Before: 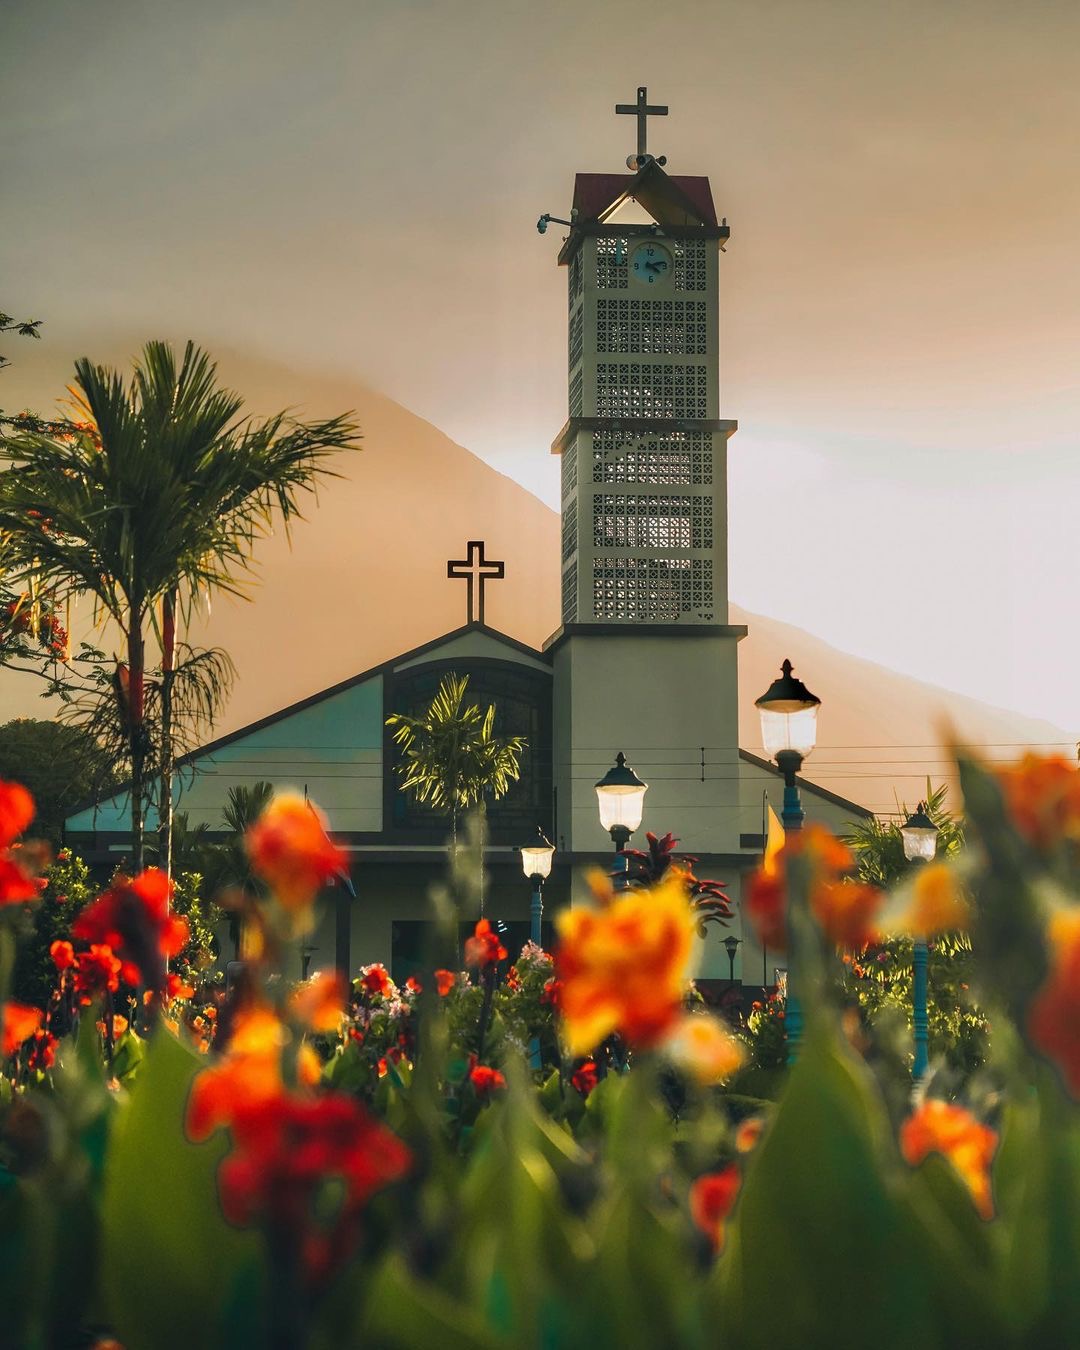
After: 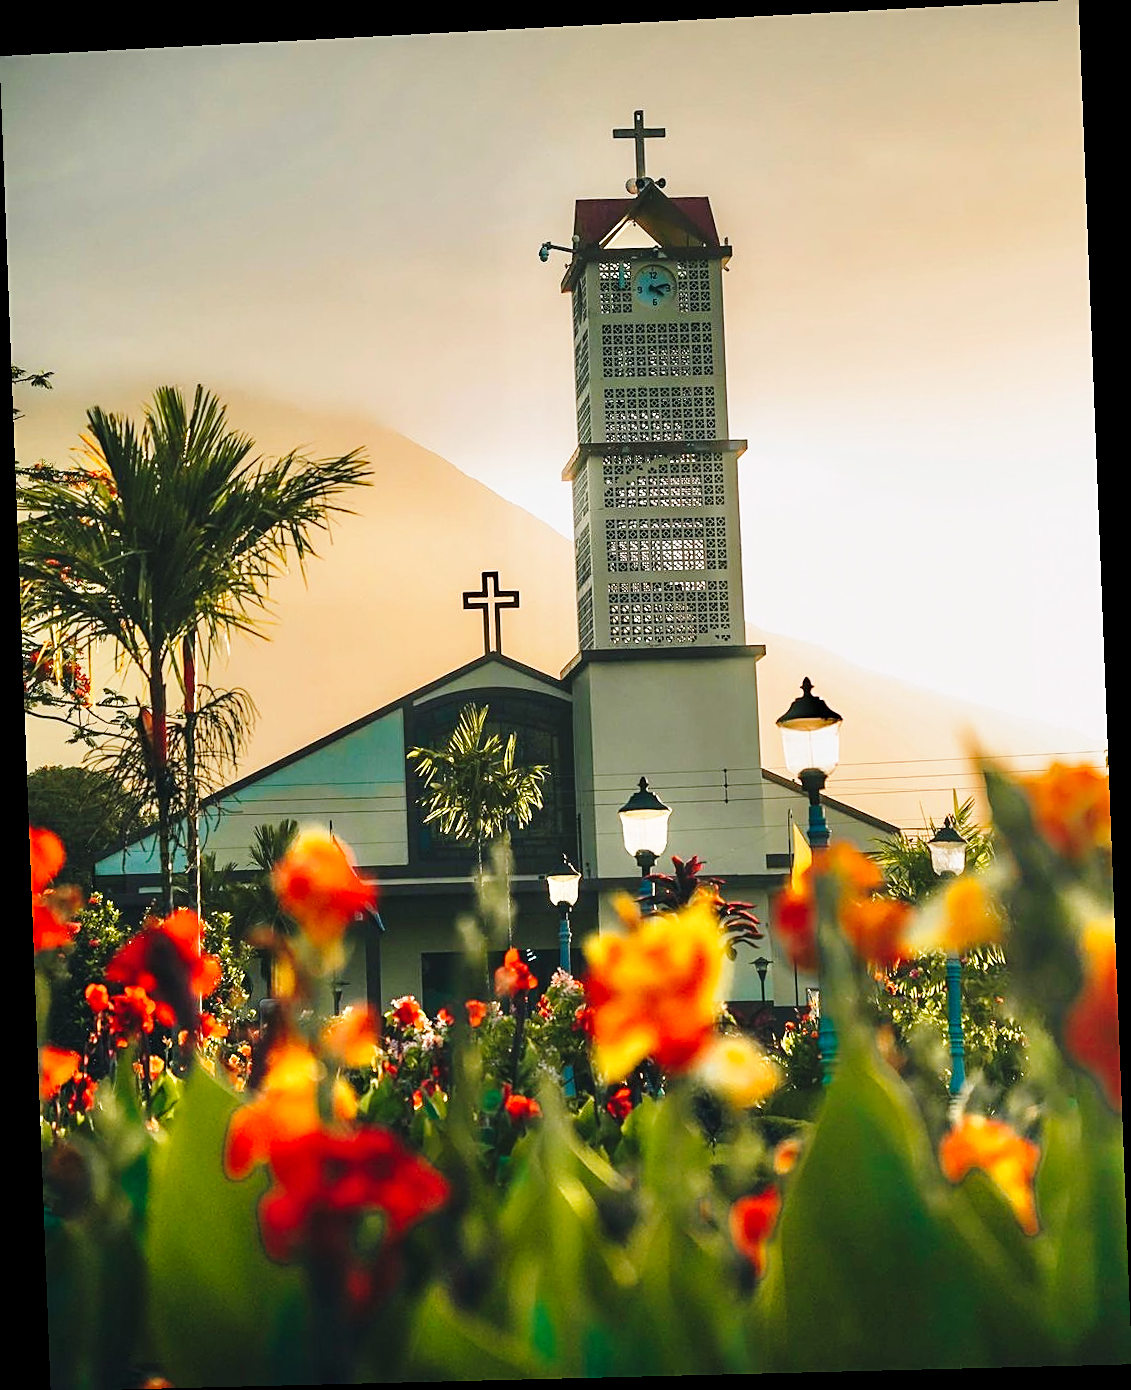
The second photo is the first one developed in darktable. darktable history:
base curve: curves: ch0 [(0, 0) (0.028, 0.03) (0.121, 0.232) (0.46, 0.748) (0.859, 0.968) (1, 1)], preserve colors none
rotate and perspective: rotation -2.22°, lens shift (horizontal) -0.022, automatic cropping off
sharpen: on, module defaults
